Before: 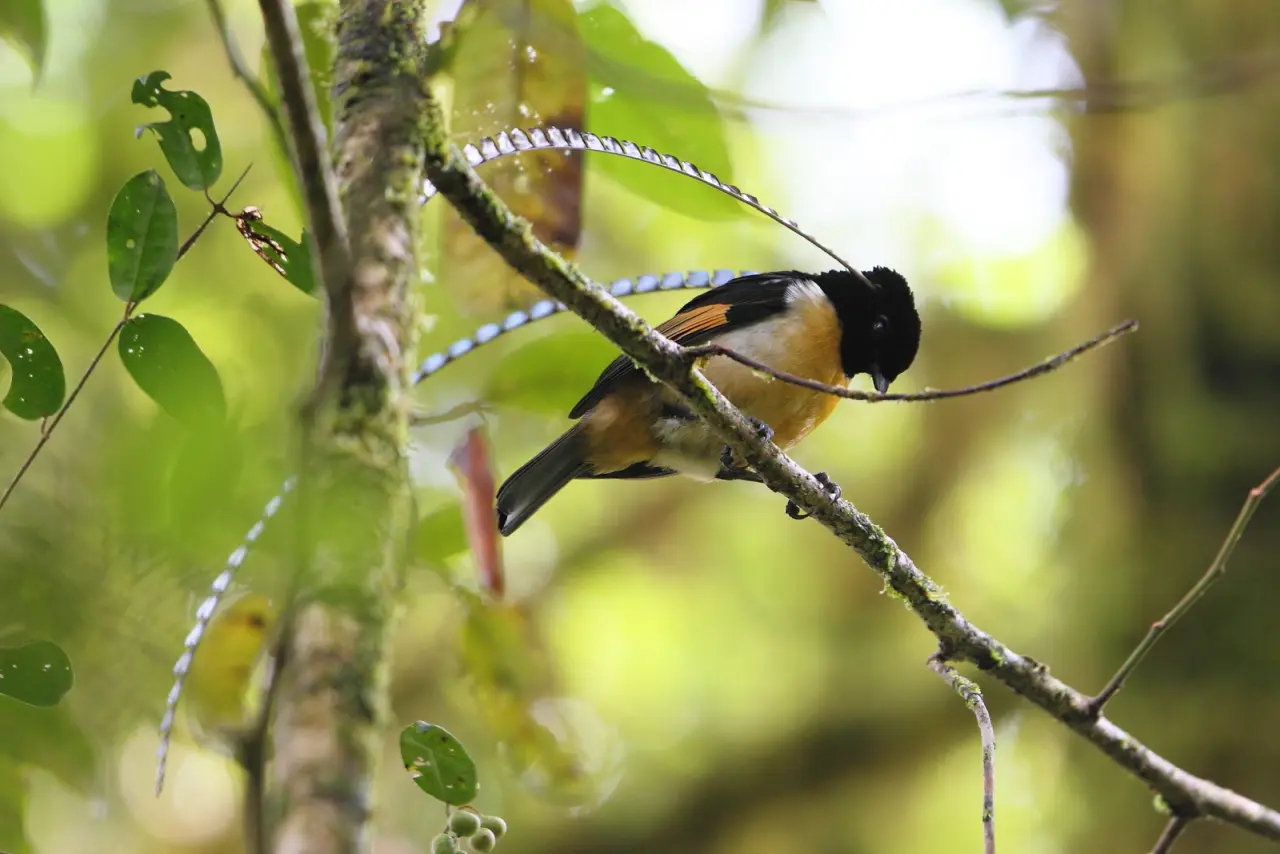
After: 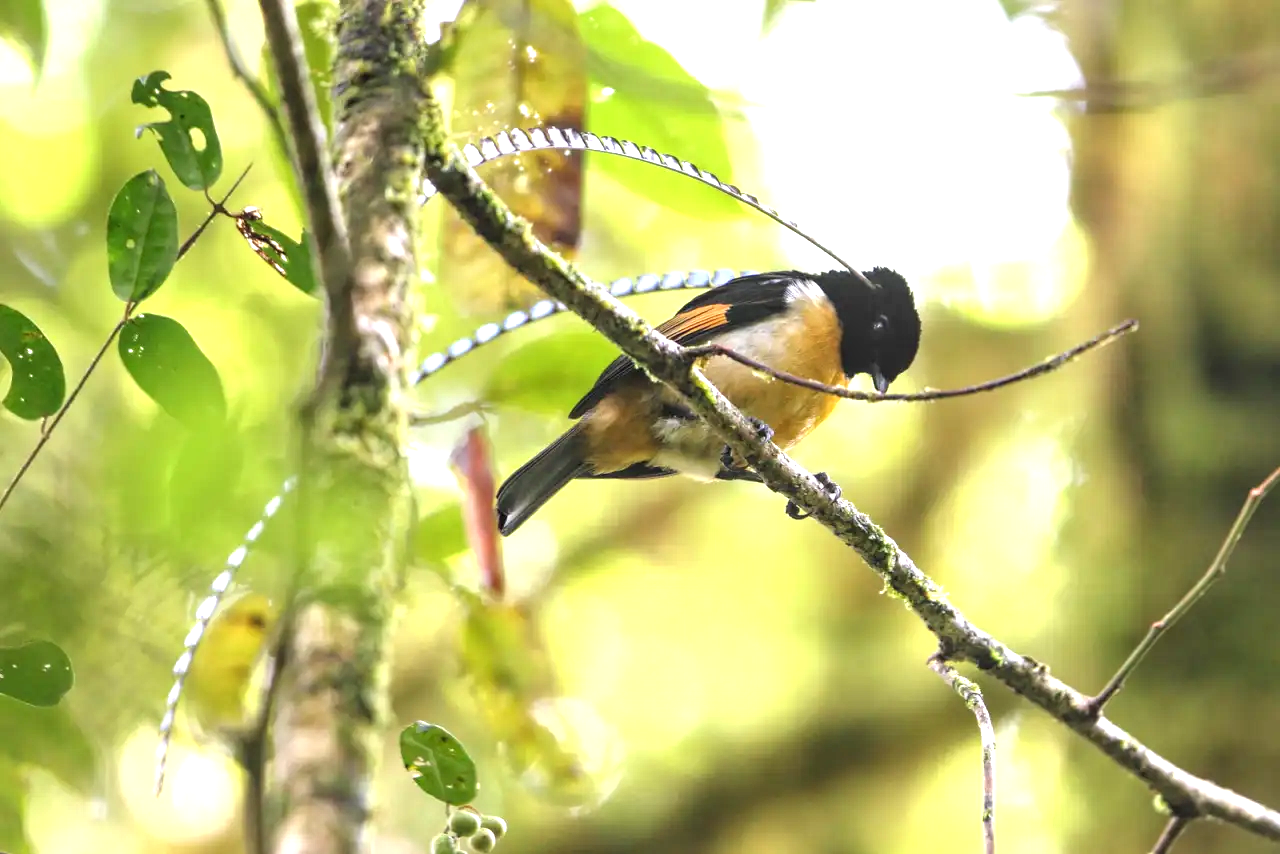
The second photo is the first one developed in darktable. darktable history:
local contrast: detail 130%
exposure: black level correction 0, exposure 1 EV, compensate highlight preservation false
